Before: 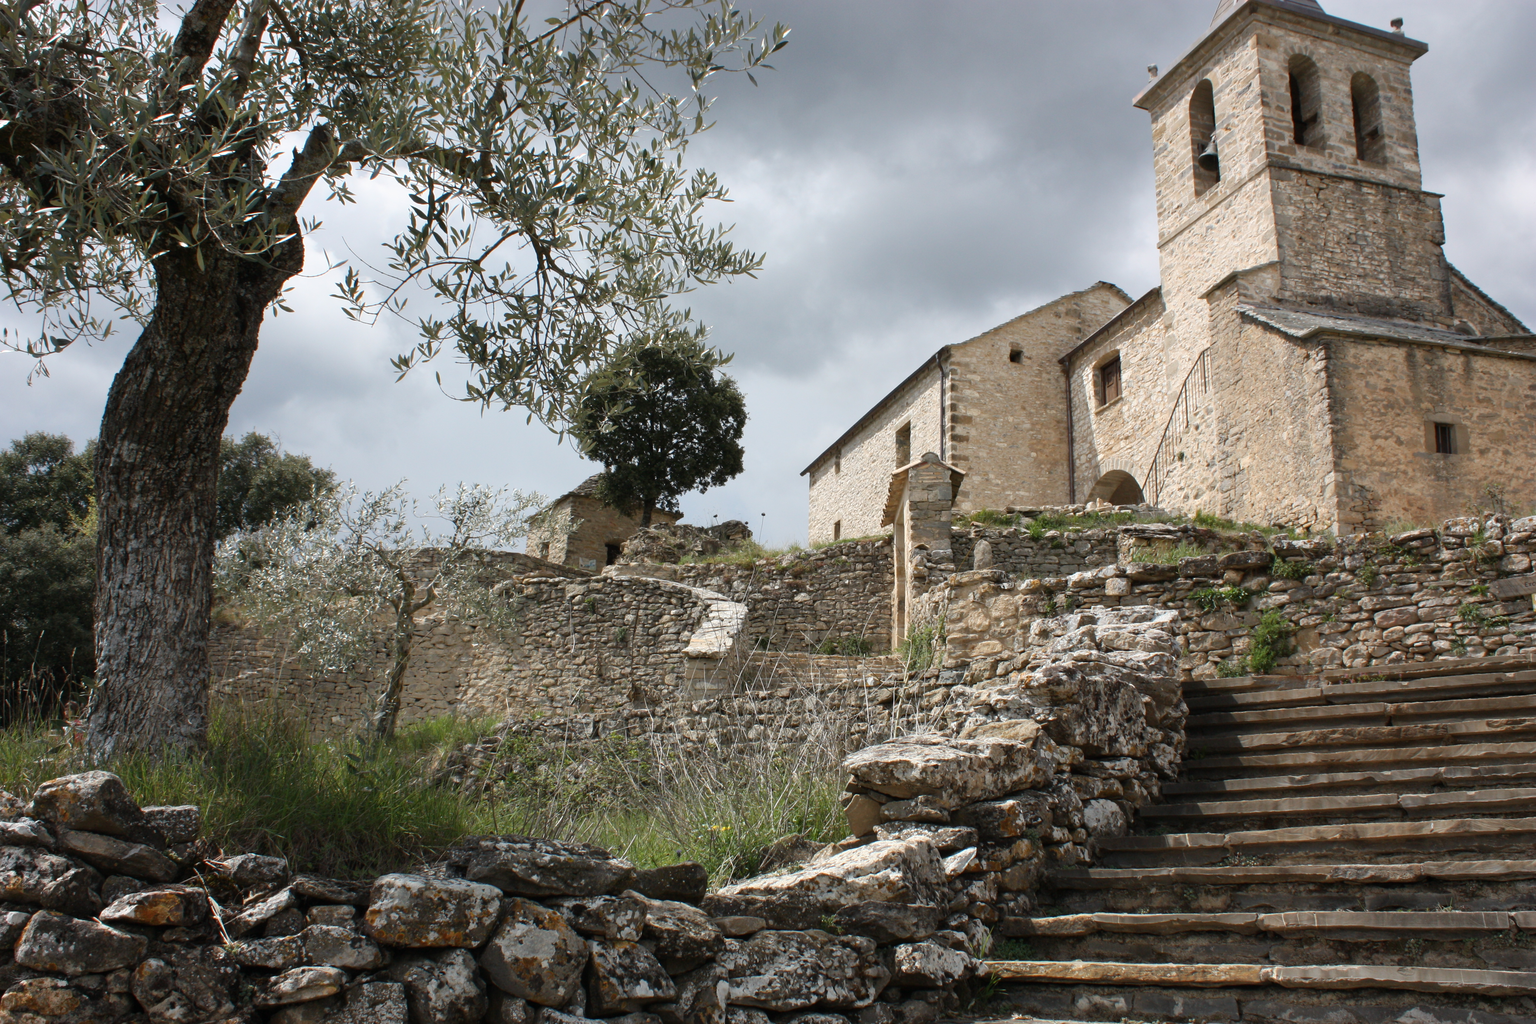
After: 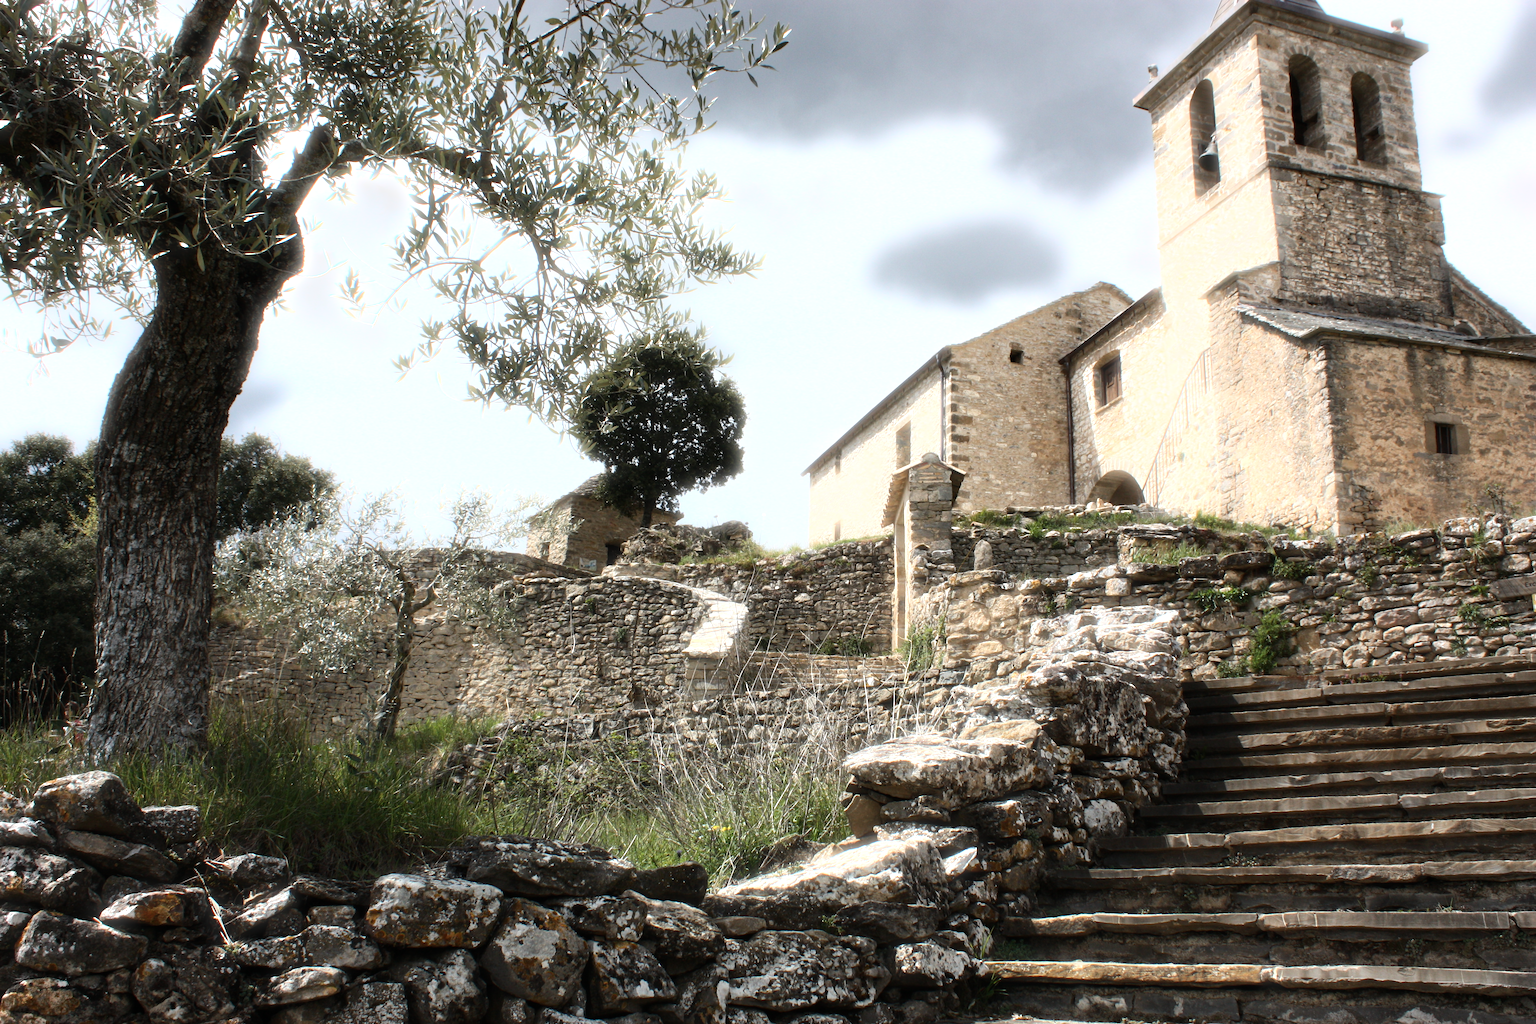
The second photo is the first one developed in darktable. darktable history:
white balance: red 1, blue 1
tone equalizer: -8 EV -0.75 EV, -7 EV -0.7 EV, -6 EV -0.6 EV, -5 EV -0.4 EV, -3 EV 0.4 EV, -2 EV 0.6 EV, -1 EV 0.7 EV, +0 EV 0.75 EV, edges refinement/feathering 500, mask exposure compensation -1.57 EV, preserve details no
bloom: size 5%, threshold 95%, strength 15%
